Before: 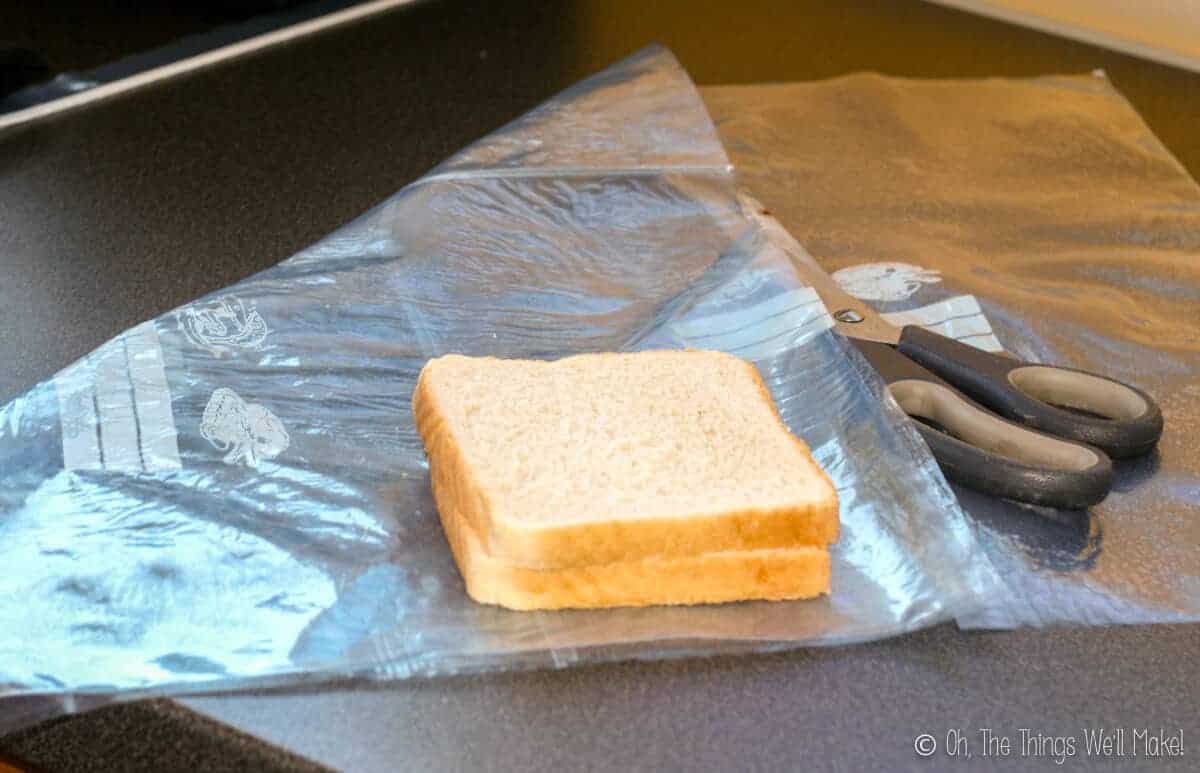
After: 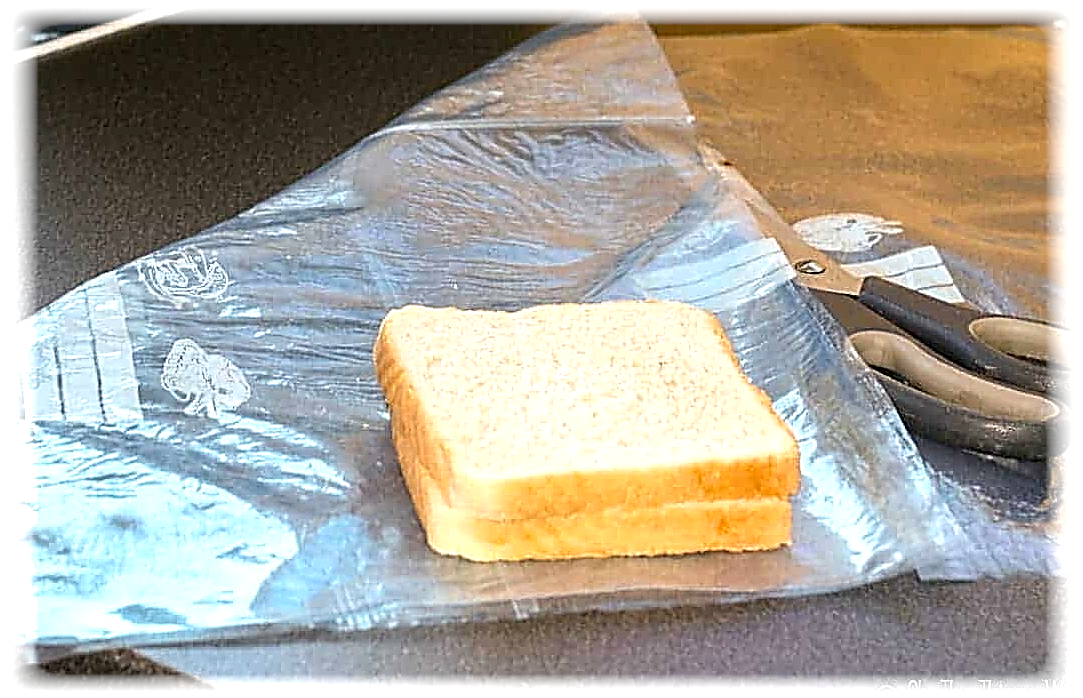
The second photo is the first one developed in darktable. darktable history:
crop: left 3.305%, top 6.436%, right 6.389%, bottom 3.258%
exposure: exposure 0.367 EV, compensate highlight preservation false
vignetting: fall-off start 93%, fall-off radius 5%, brightness 1, saturation -0.49, automatic ratio true, width/height ratio 1.332, shape 0.04, unbound false
sharpen: amount 2
